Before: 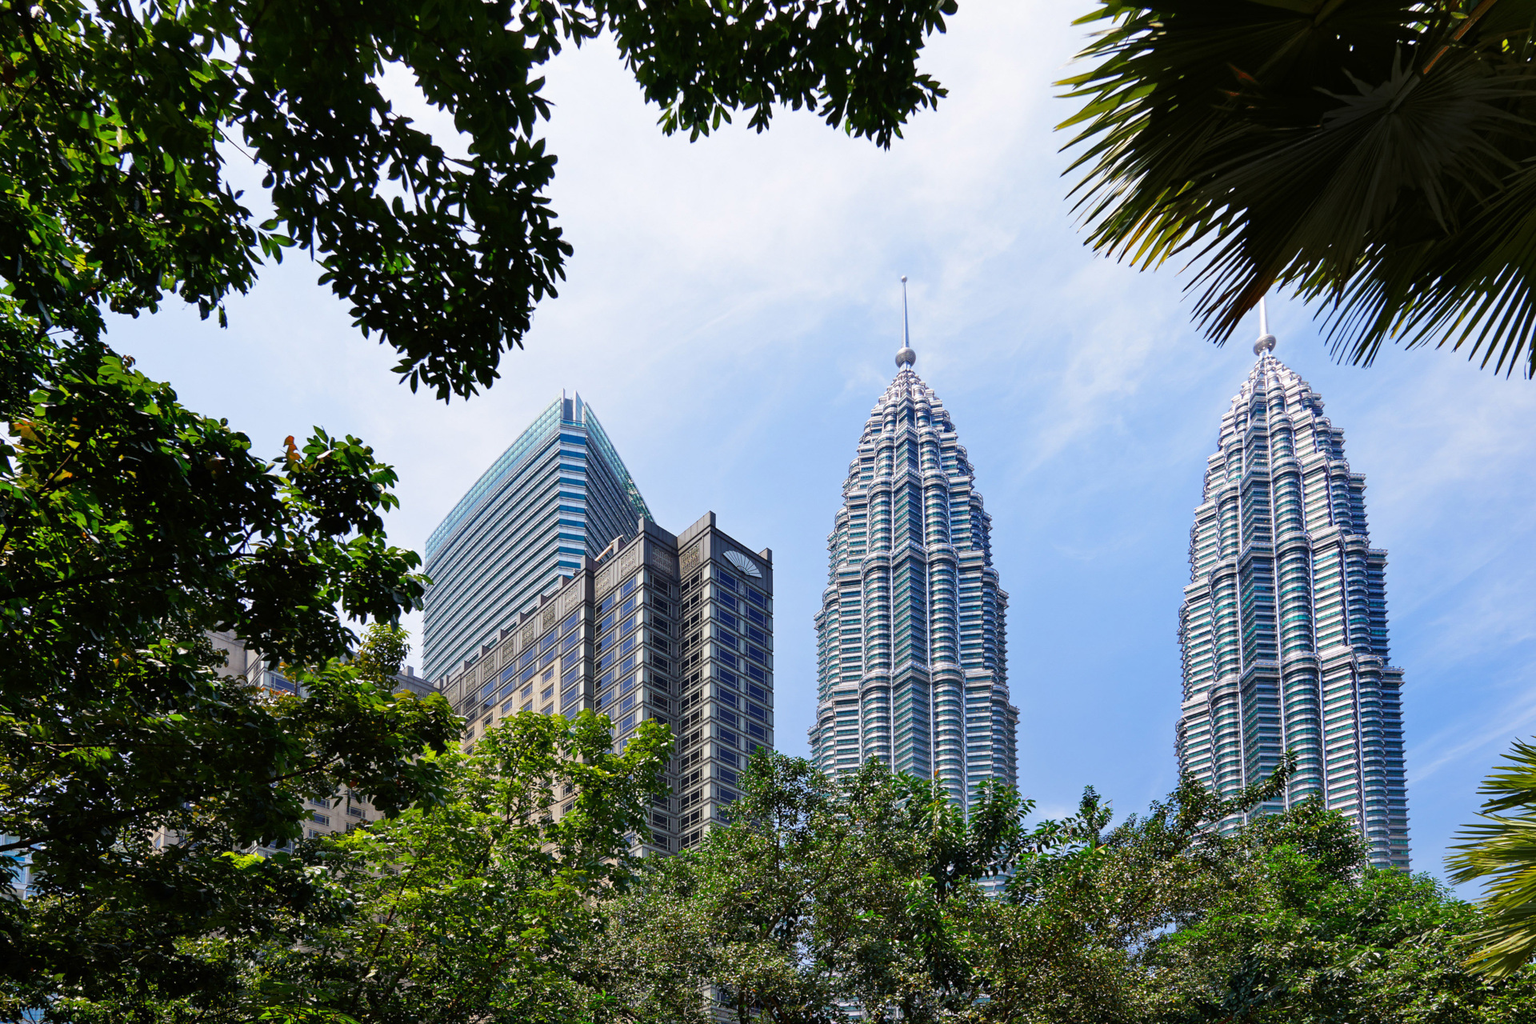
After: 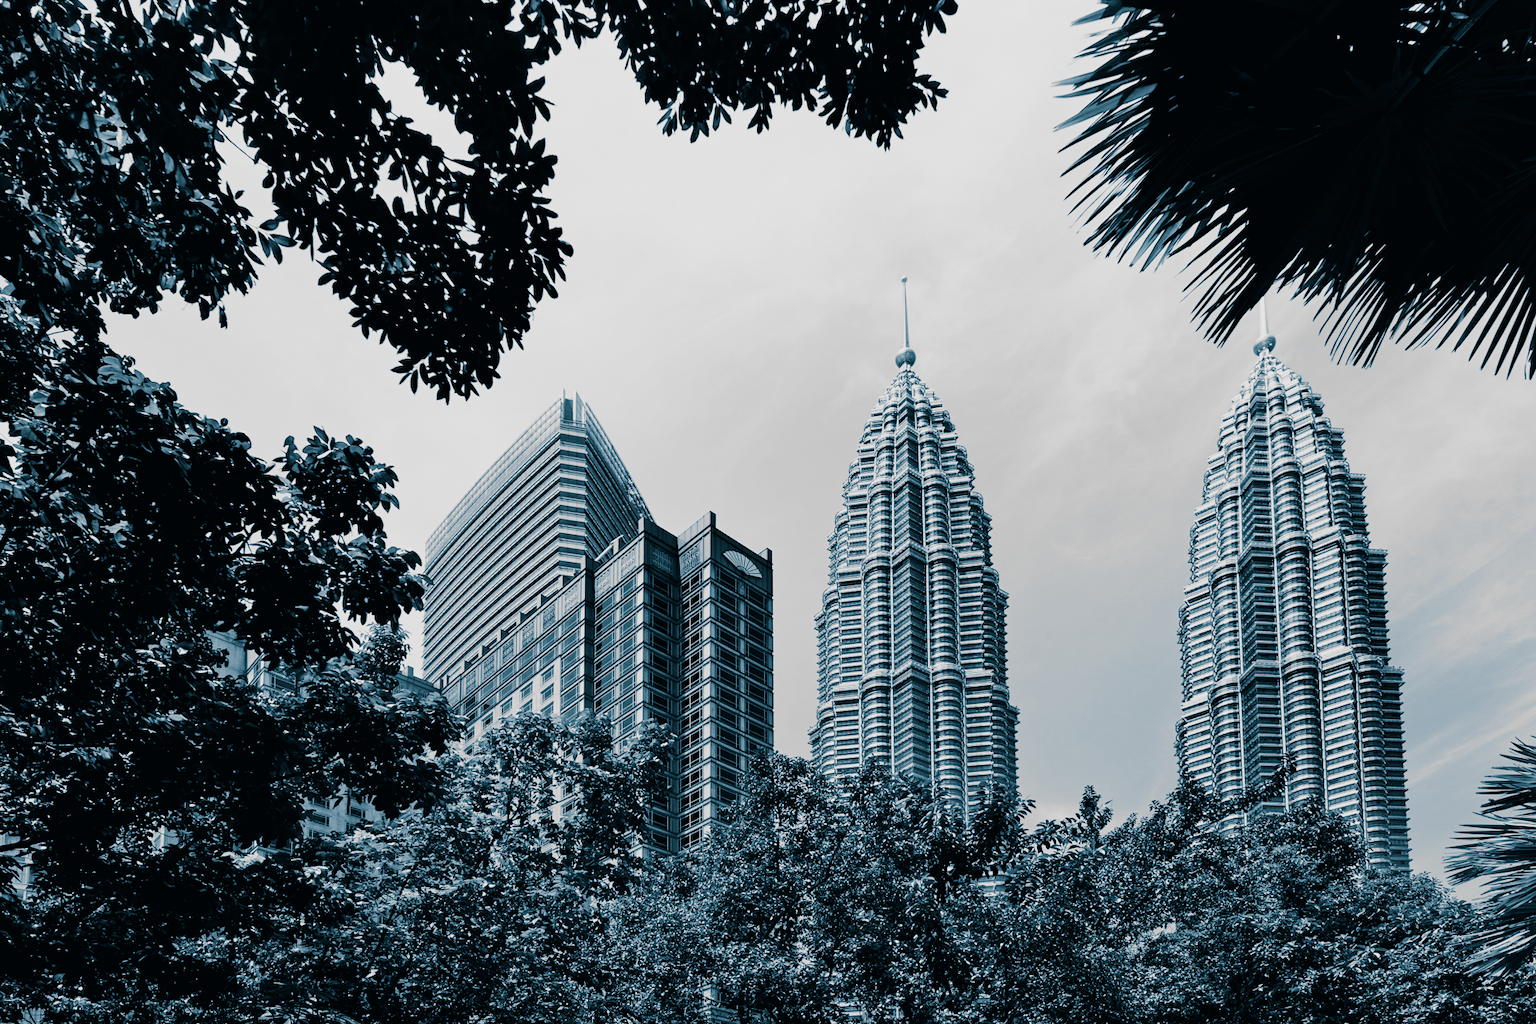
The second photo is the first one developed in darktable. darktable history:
tone curve: curves: ch0 [(0, 0.01) (0.037, 0.032) (0.131, 0.108) (0.275, 0.258) (0.483, 0.512) (0.61, 0.661) (0.696, 0.742) (0.792, 0.834) (0.911, 0.936) (0.997, 0.995)]; ch1 [(0, 0) (0.308, 0.29) (0.425, 0.411) (0.503, 0.502) (0.551, 0.563) (0.683, 0.706) (0.746, 0.77) (1, 1)]; ch2 [(0, 0) (0.246, 0.233) (0.36, 0.352) (0.415, 0.415) (0.485, 0.487) (0.502, 0.502) (0.525, 0.523) (0.545, 0.552) (0.587, 0.6) (0.636, 0.652) (0.711, 0.729) (0.845, 0.855) (0.998, 0.977)], color space Lab, independent channels, preserve colors none
split-toning: shadows › hue 212.4°, balance -70
filmic rgb: black relative exposure -16 EV, white relative exposure 5.31 EV, hardness 5.9, contrast 1.25, preserve chrominance no, color science v5 (2021)
monochrome: a -35.87, b 49.73, size 1.7
